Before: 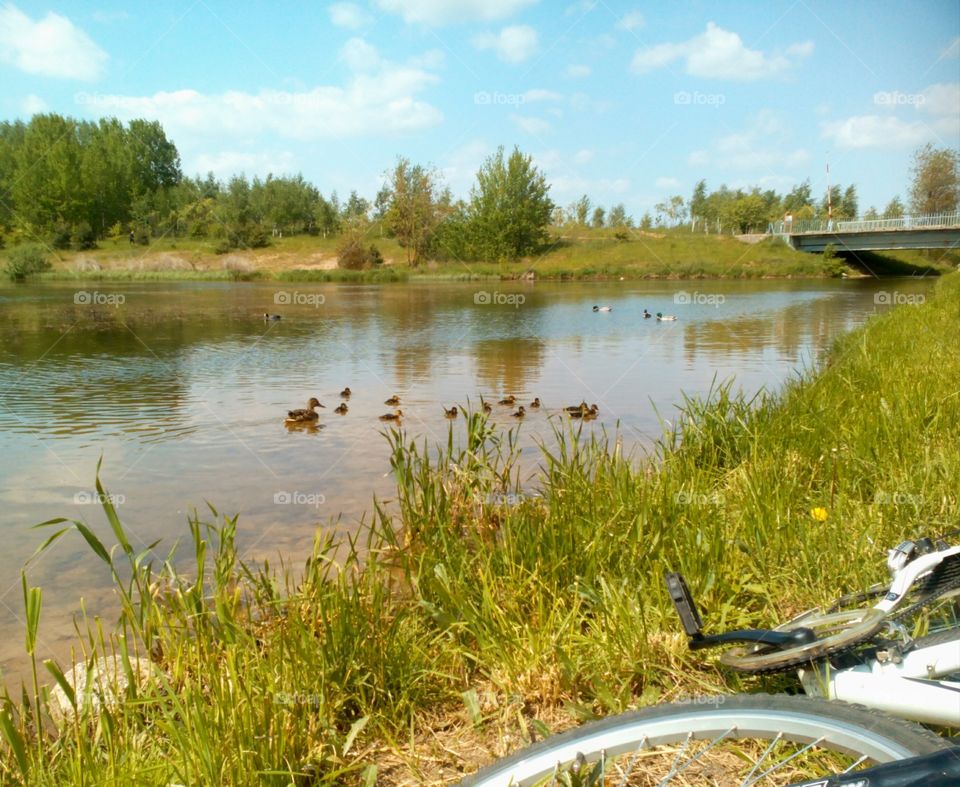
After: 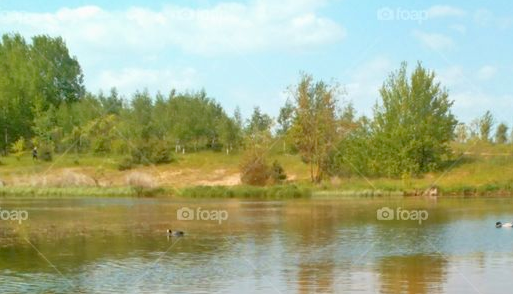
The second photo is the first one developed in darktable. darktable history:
tone equalizer: -7 EV 0.143 EV, -6 EV 0.615 EV, -5 EV 1.15 EV, -4 EV 1.3 EV, -3 EV 1.18 EV, -2 EV 0.6 EV, -1 EV 0.154 EV
crop: left 10.161%, top 10.712%, right 36.383%, bottom 51.813%
